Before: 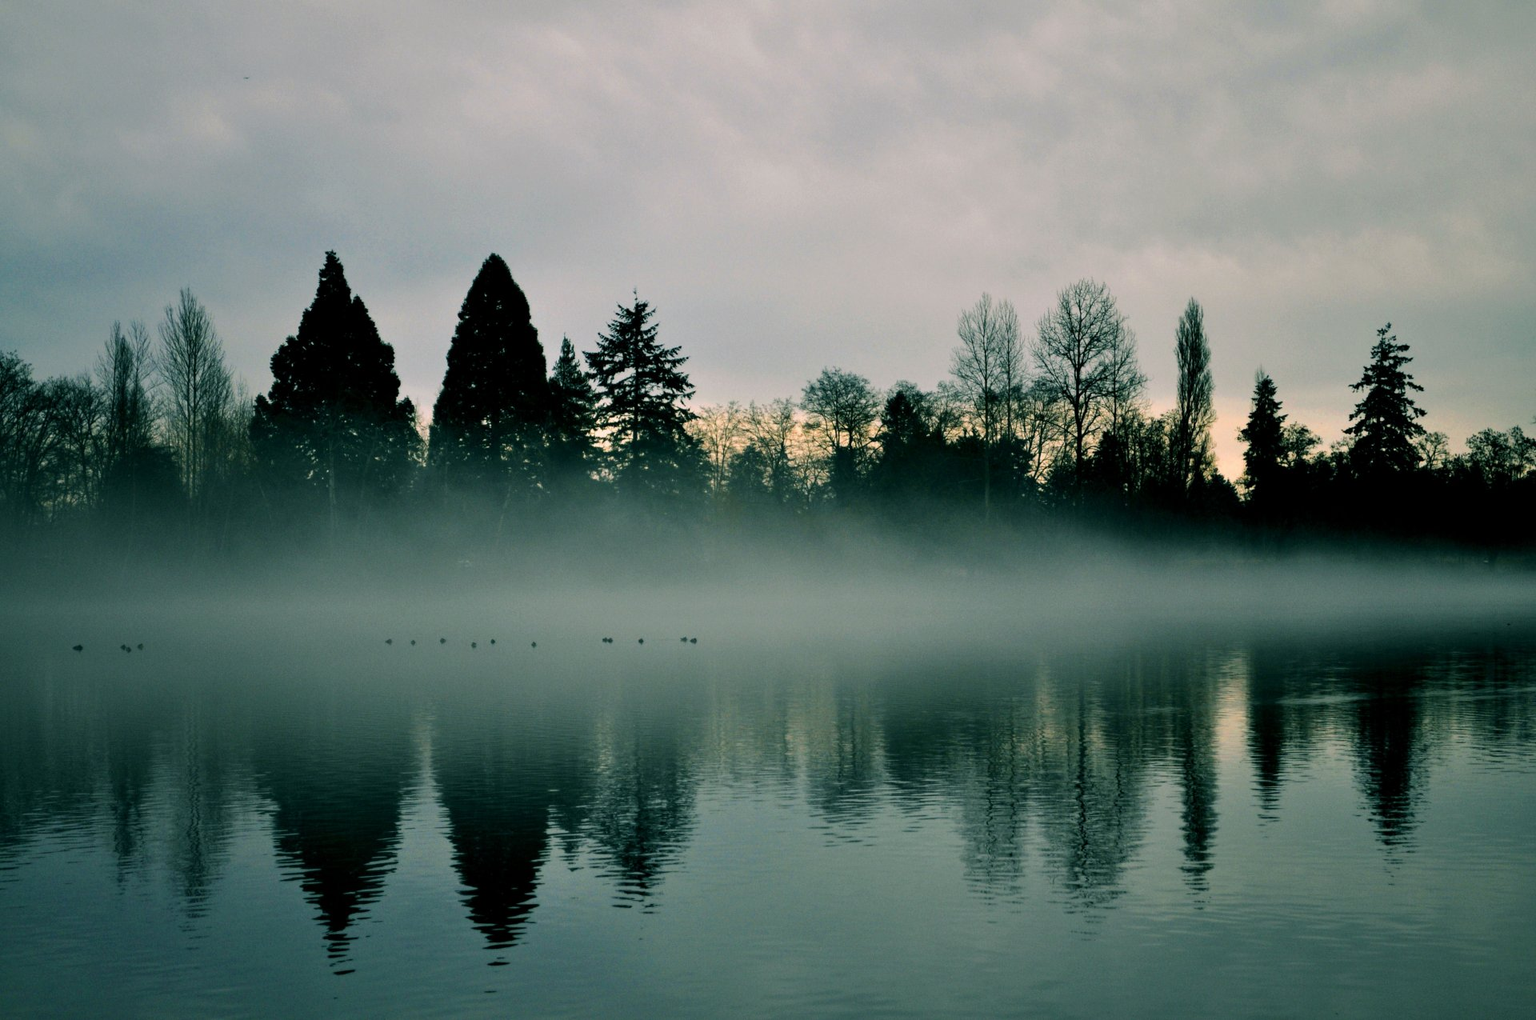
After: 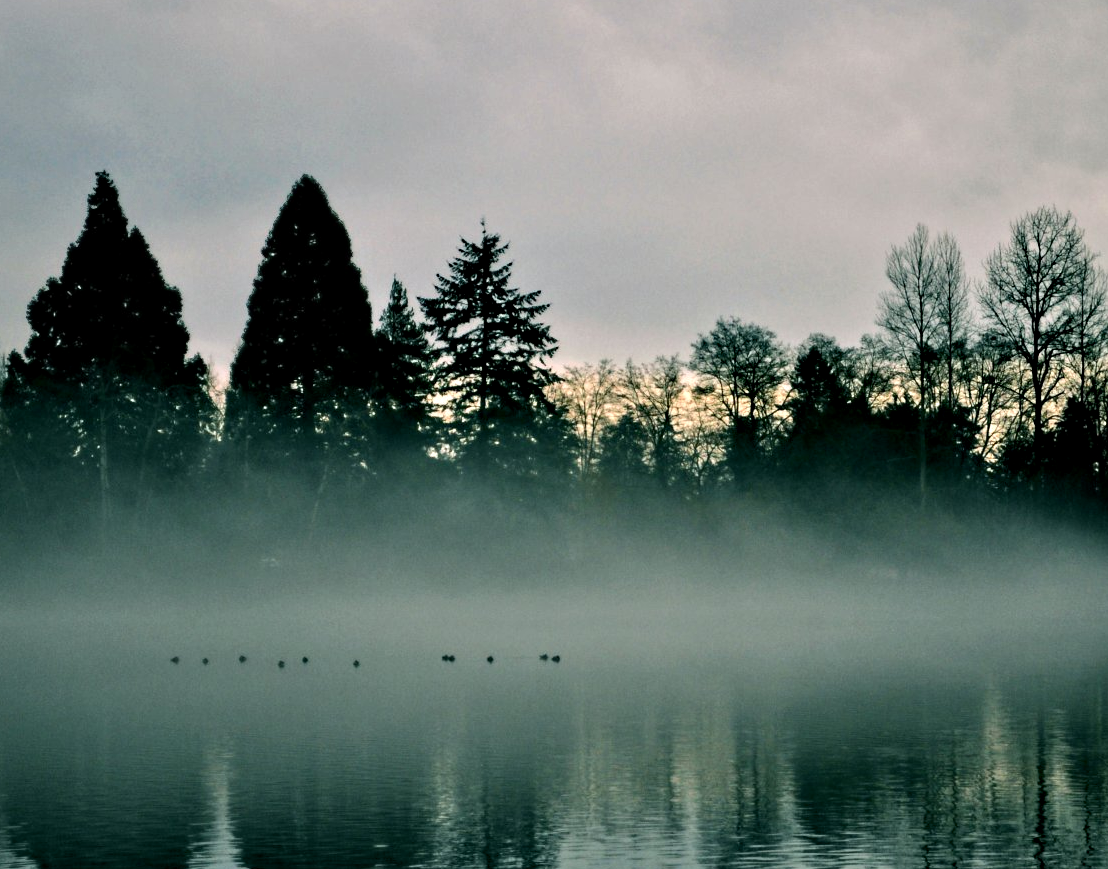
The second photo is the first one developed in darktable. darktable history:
crop: left 16.202%, top 11.208%, right 26.045%, bottom 20.557%
contrast equalizer: y [[0.511, 0.558, 0.631, 0.632, 0.559, 0.512], [0.5 ×6], [0.507, 0.559, 0.627, 0.644, 0.647, 0.647], [0 ×6], [0 ×6]]
